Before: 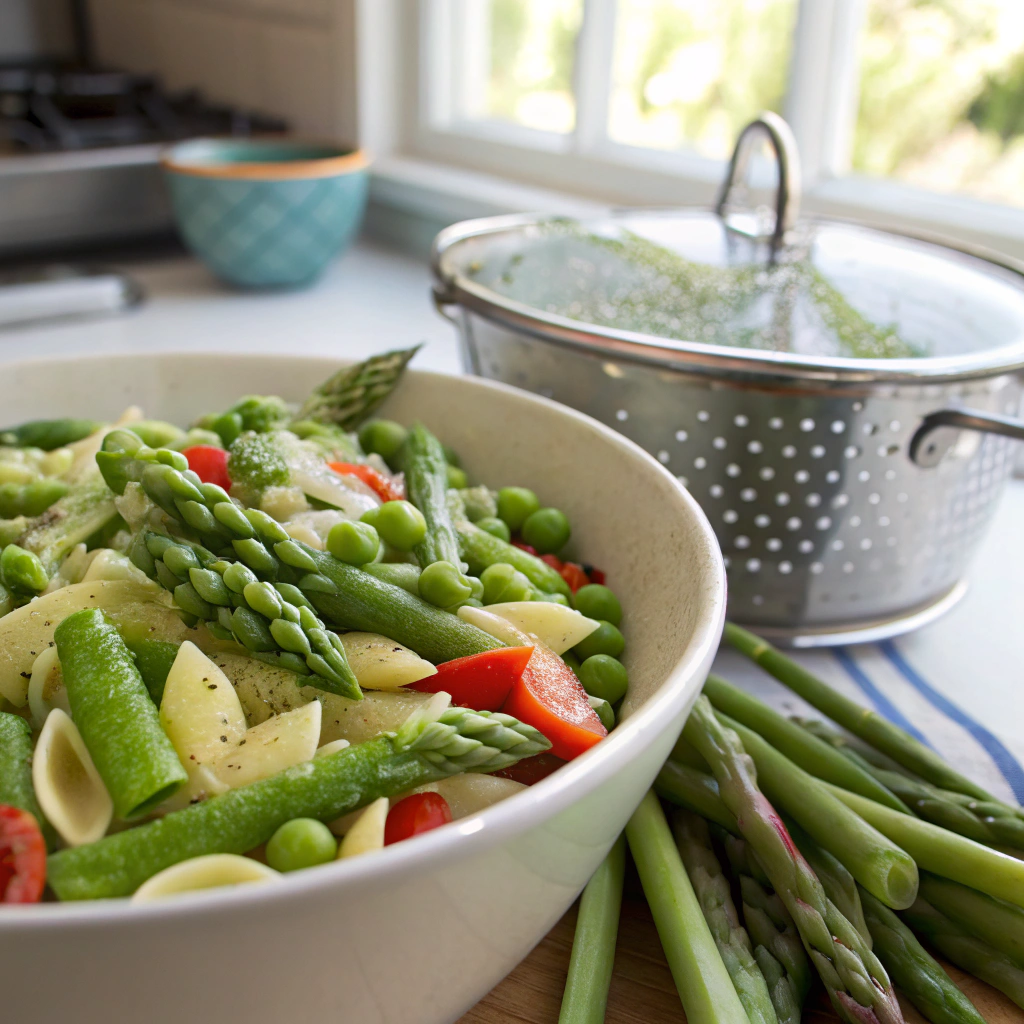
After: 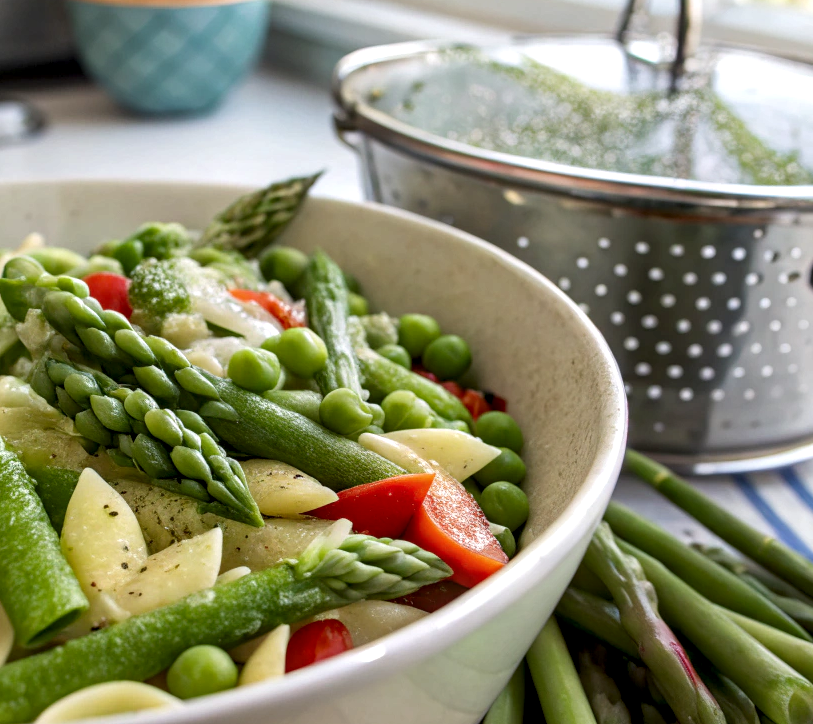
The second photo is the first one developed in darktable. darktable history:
crop: left 9.712%, top 16.928%, right 10.845%, bottom 12.332%
local contrast: detail 150%
